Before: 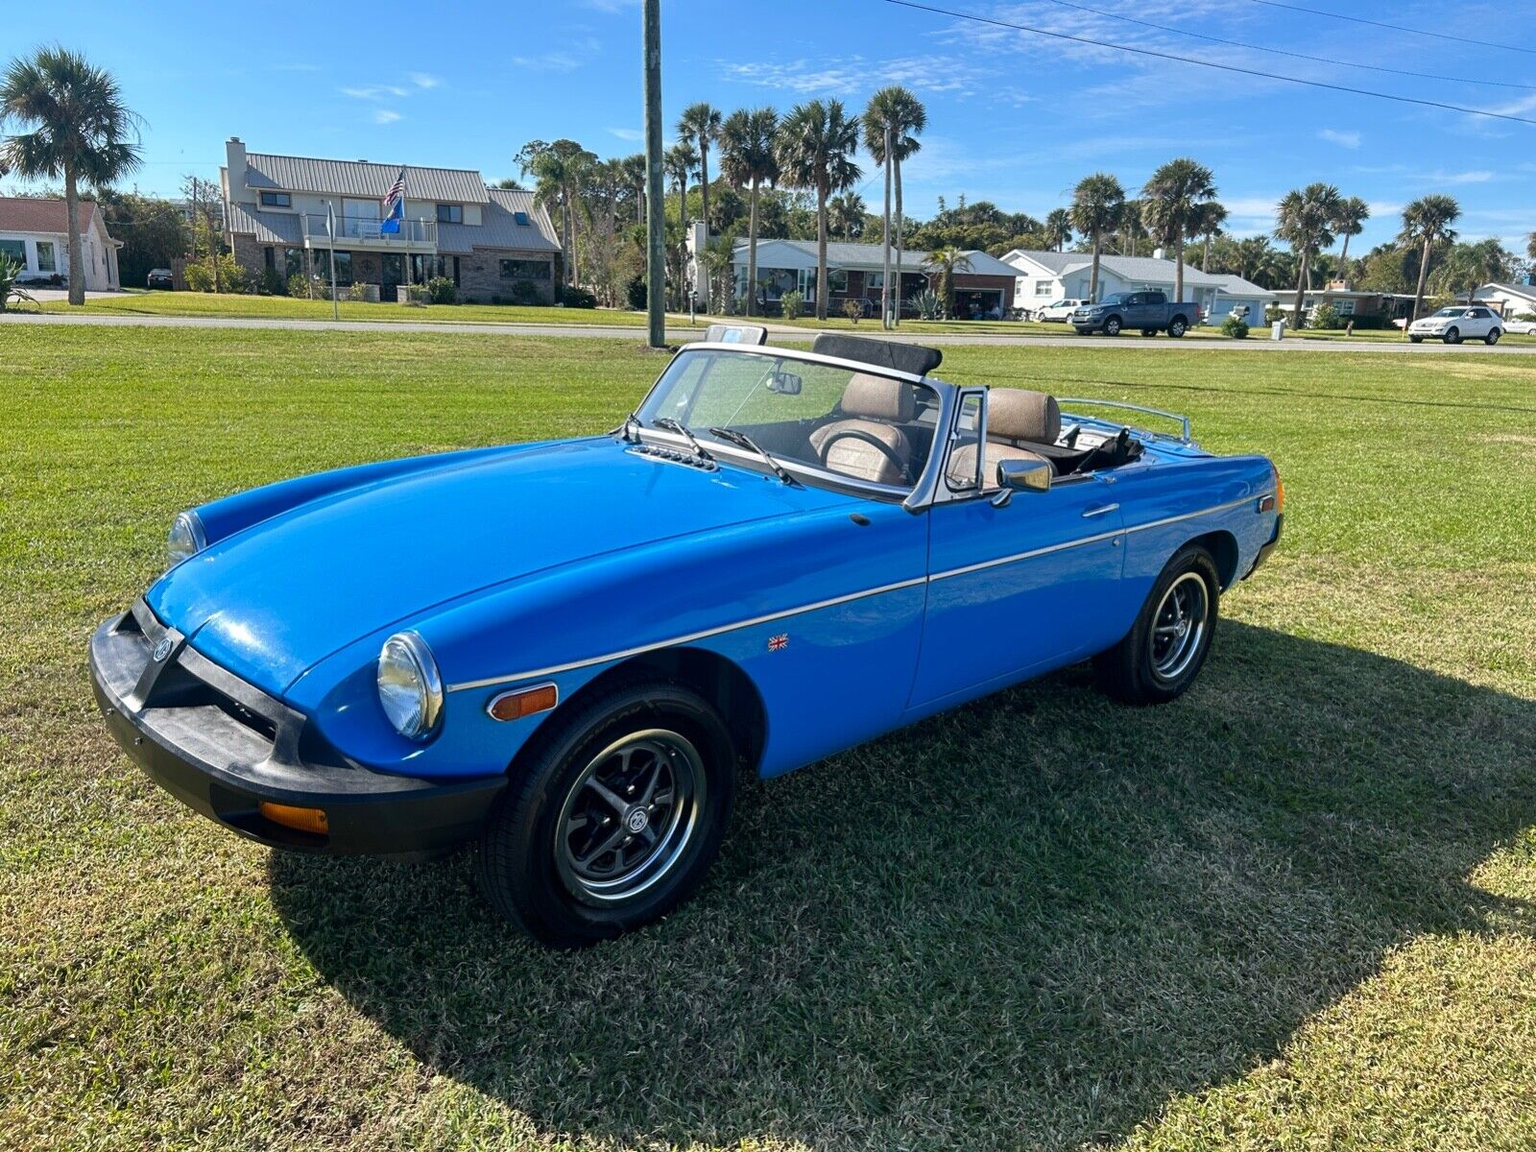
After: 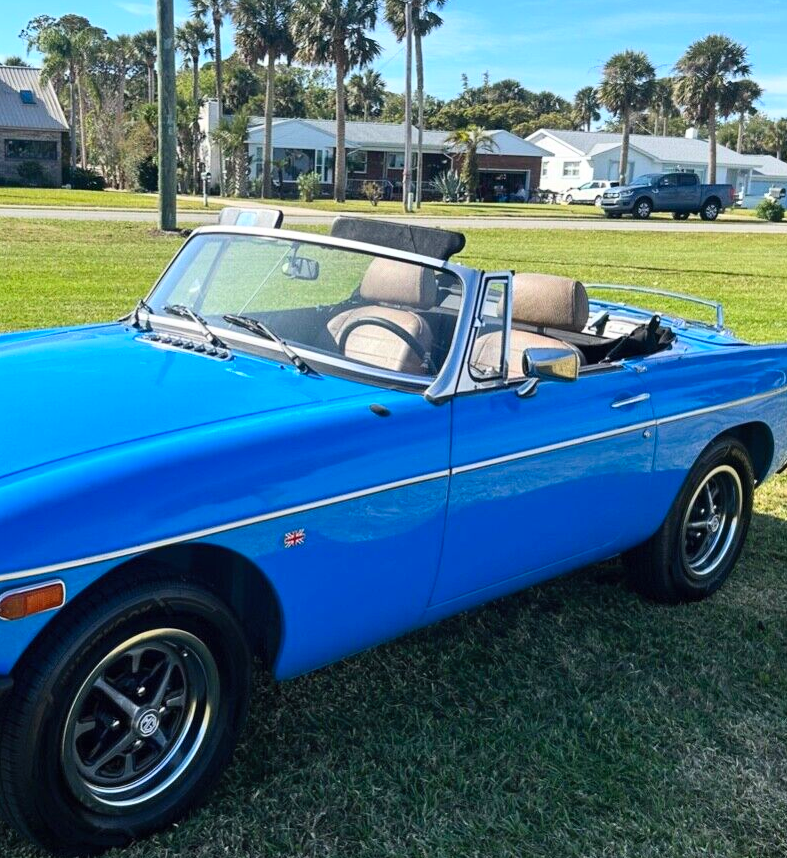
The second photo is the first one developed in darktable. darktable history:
crop: left 32.262%, top 10.94%, right 18.531%, bottom 17.513%
contrast brightness saturation: contrast 0.202, brightness 0.164, saturation 0.221
